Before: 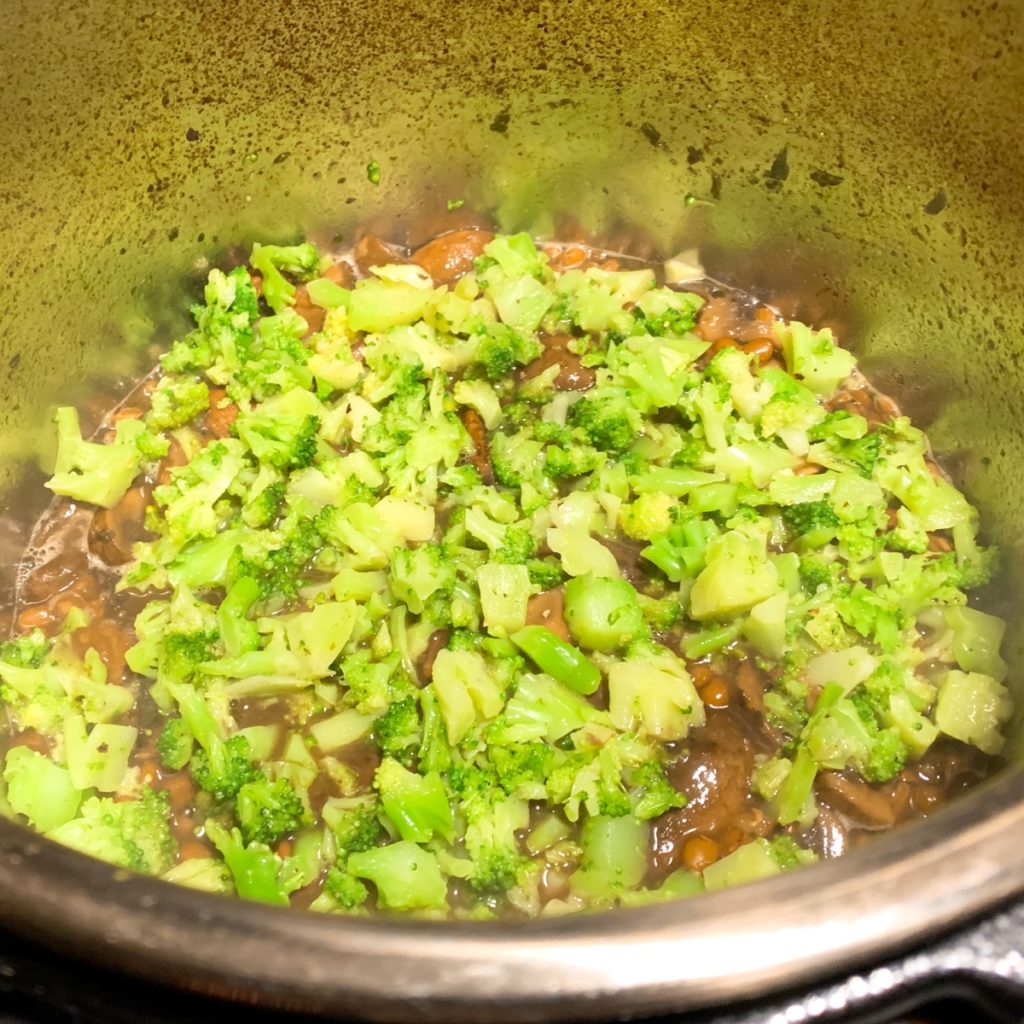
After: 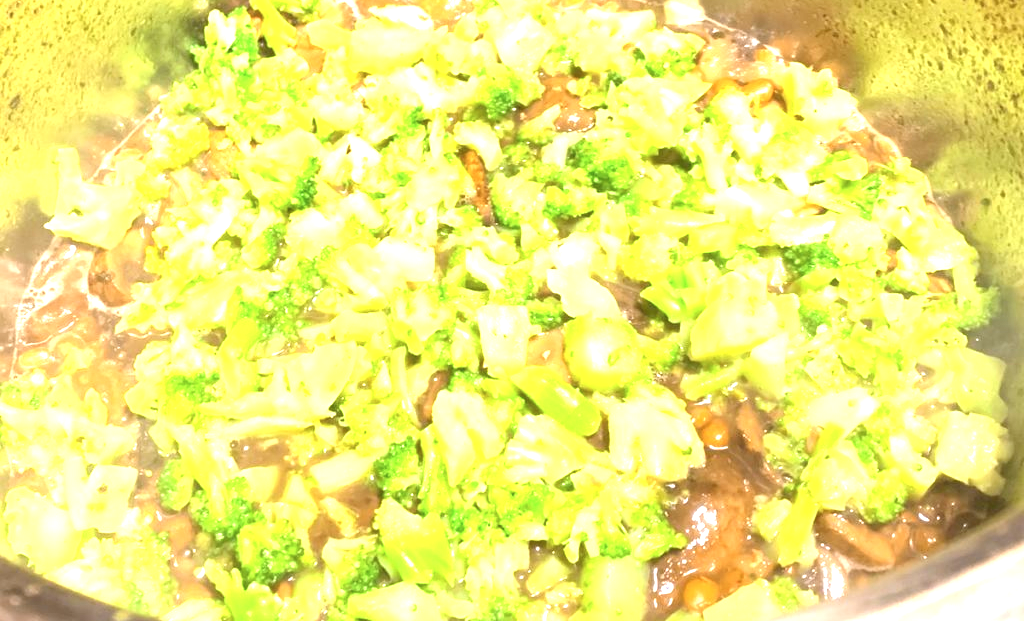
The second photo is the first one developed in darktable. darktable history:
contrast brightness saturation: contrast 0.07
crop and rotate: top 25.357%, bottom 13.942%
color calibration: illuminant as shot in camera, x 0.358, y 0.373, temperature 4628.91 K
exposure: black level correction 0, exposure 1.45 EV, compensate exposure bias true, compensate highlight preservation false
